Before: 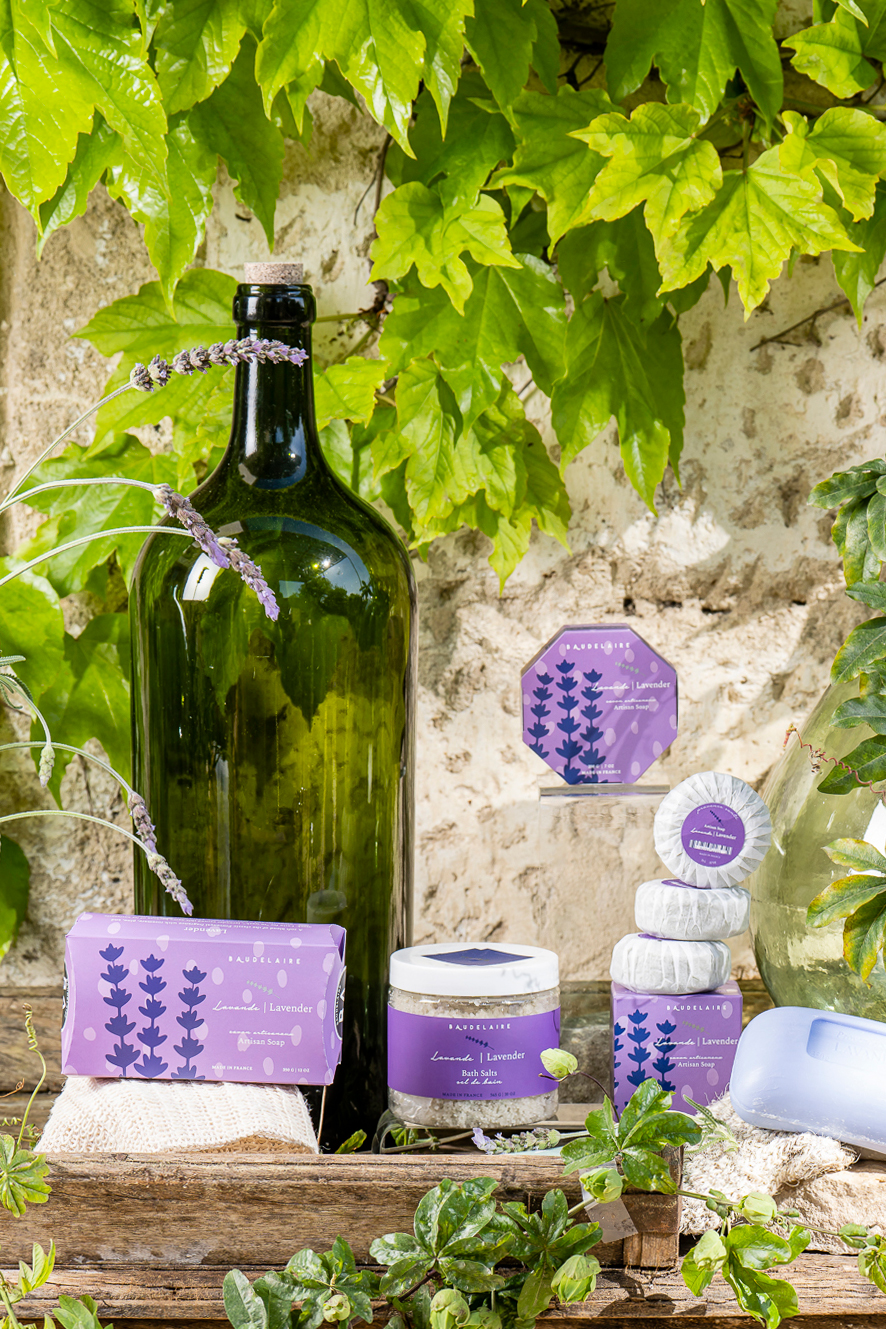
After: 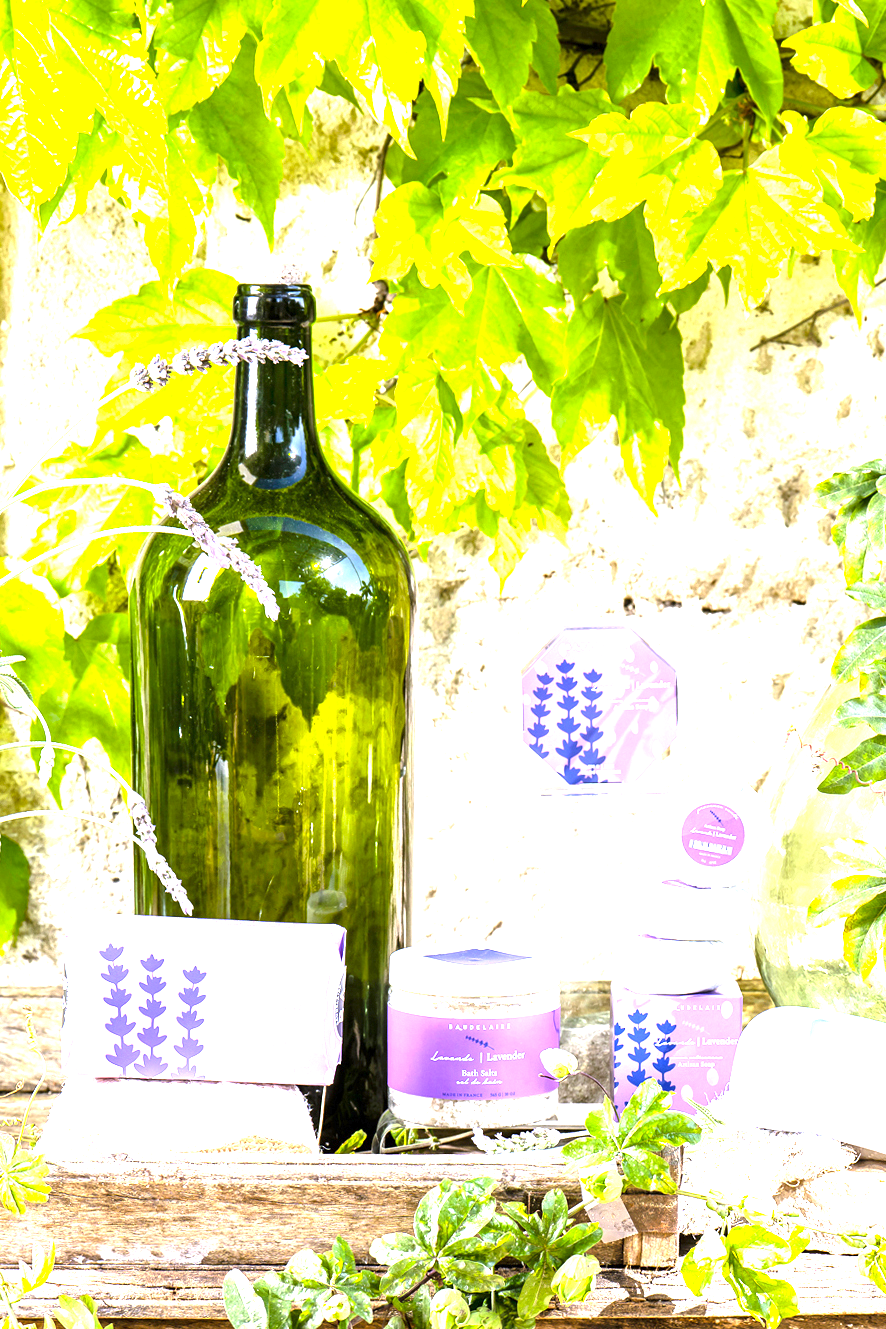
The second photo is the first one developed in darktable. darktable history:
exposure: exposure 2 EV, compensate highlight preservation false
color correction: highlights a* 3.84, highlights b* 5.07
white balance: red 0.948, green 1.02, blue 1.176
